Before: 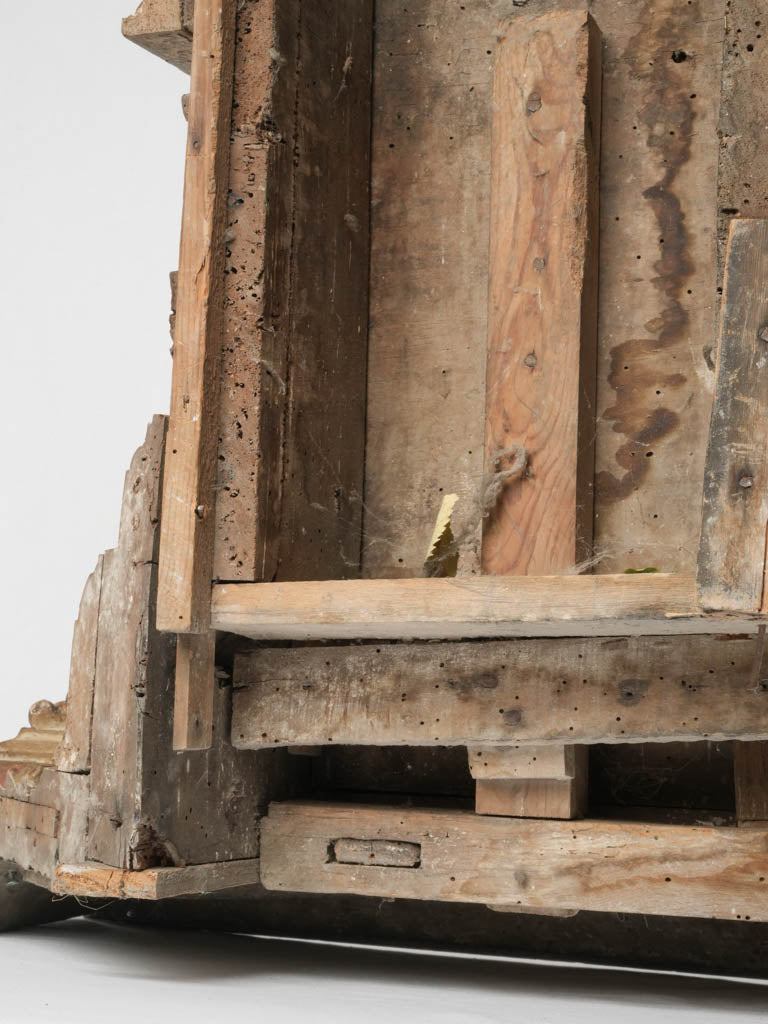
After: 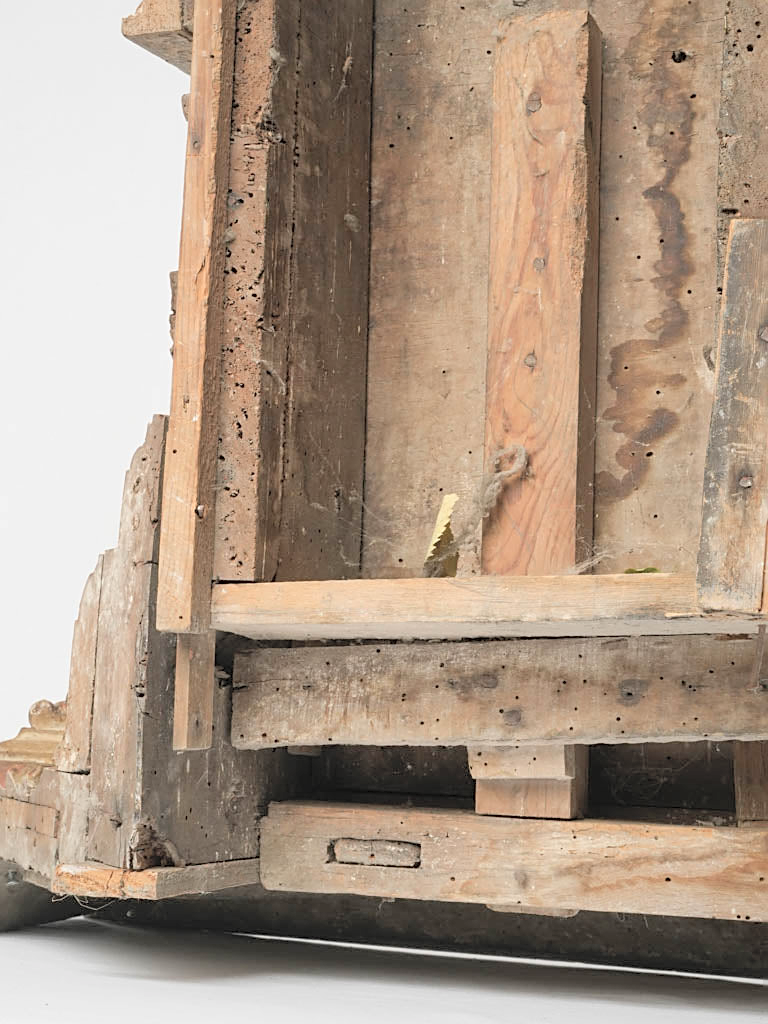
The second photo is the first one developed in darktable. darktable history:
sharpen: on, module defaults
contrast brightness saturation: brightness 0.28
